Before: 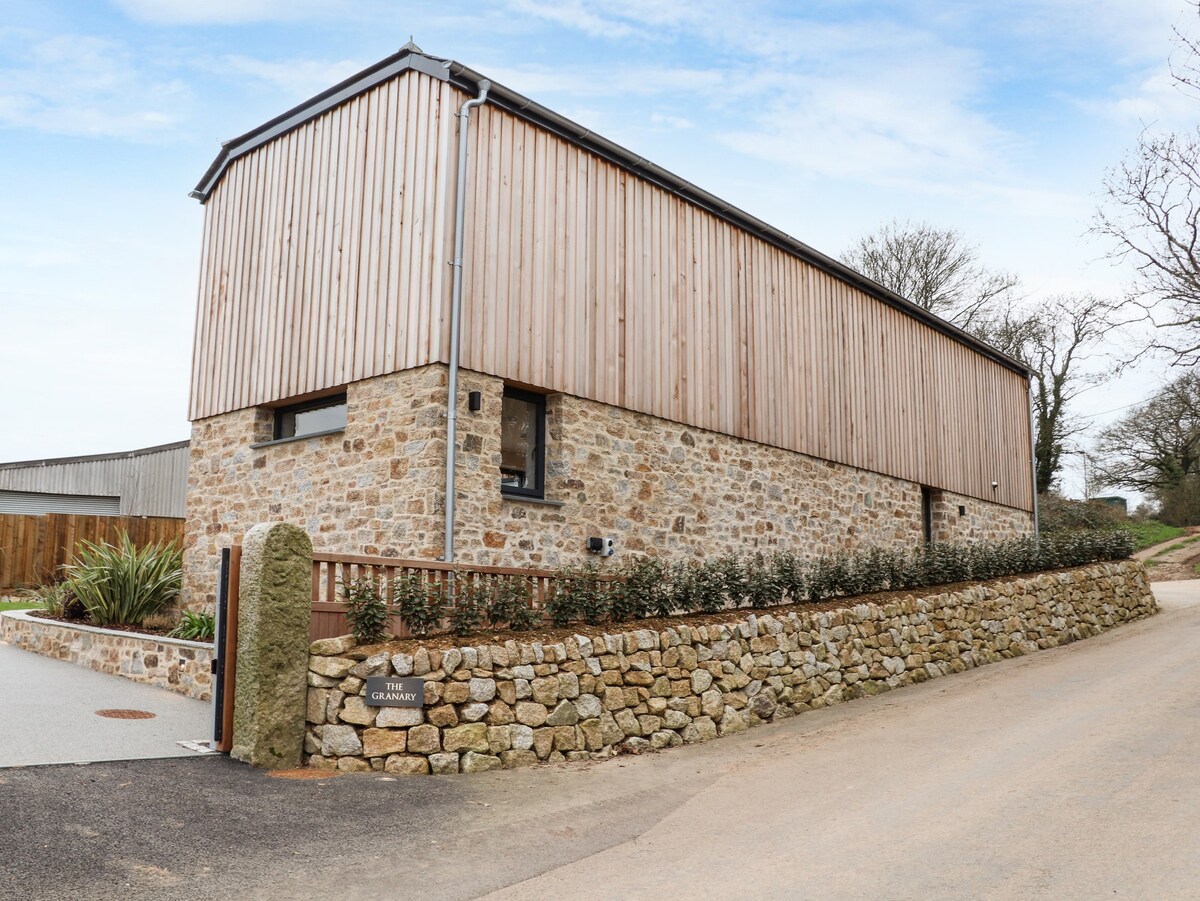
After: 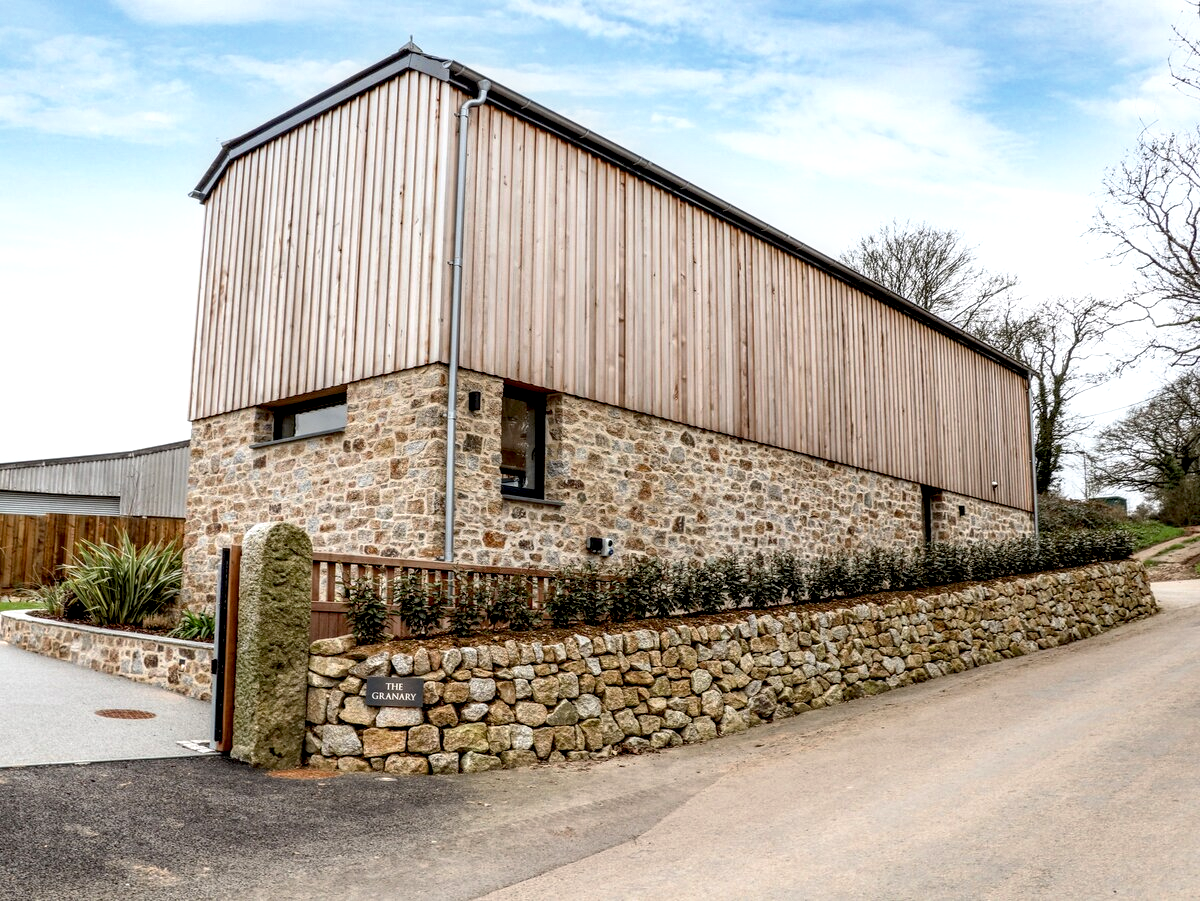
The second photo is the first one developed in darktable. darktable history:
local contrast: detail 150%
base curve: curves: ch0 [(0.017, 0) (0.425, 0.441) (0.844, 0.933) (1, 1)], preserve colors none
